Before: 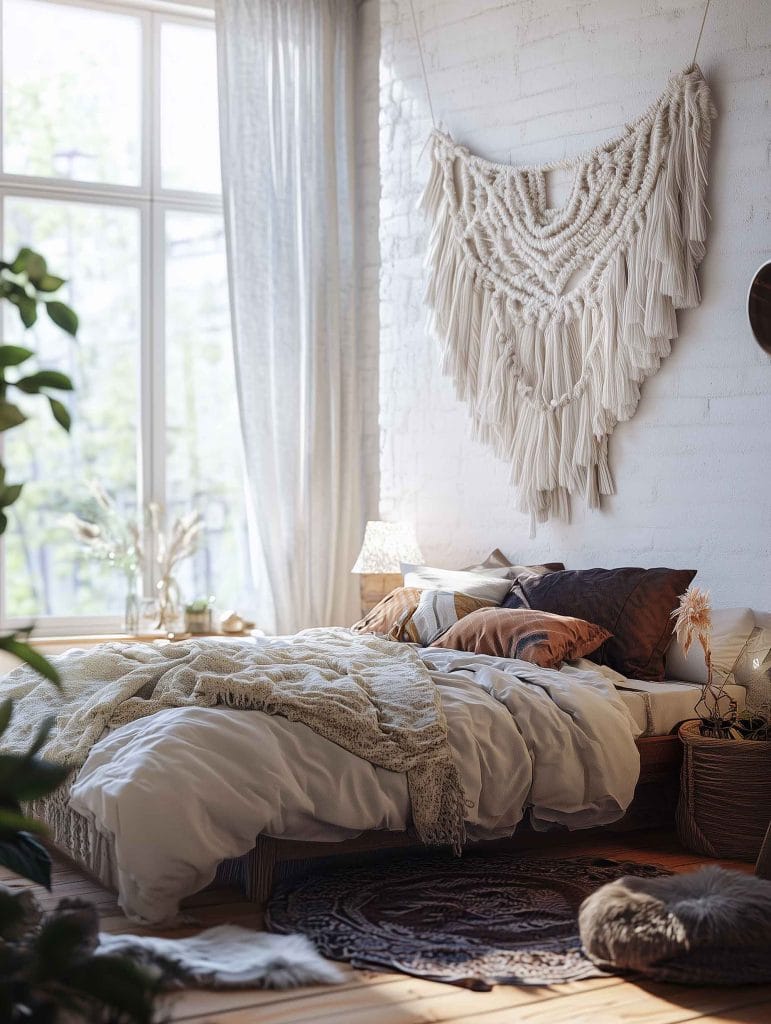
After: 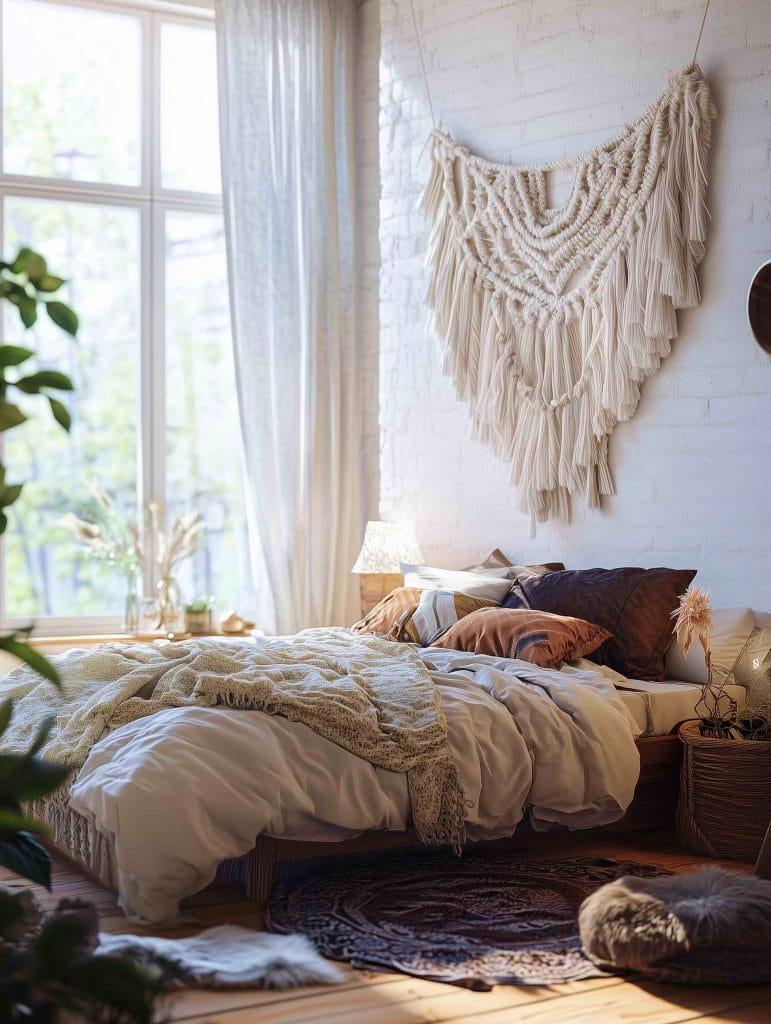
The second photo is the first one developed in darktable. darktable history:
velvia: strength 44.92%
